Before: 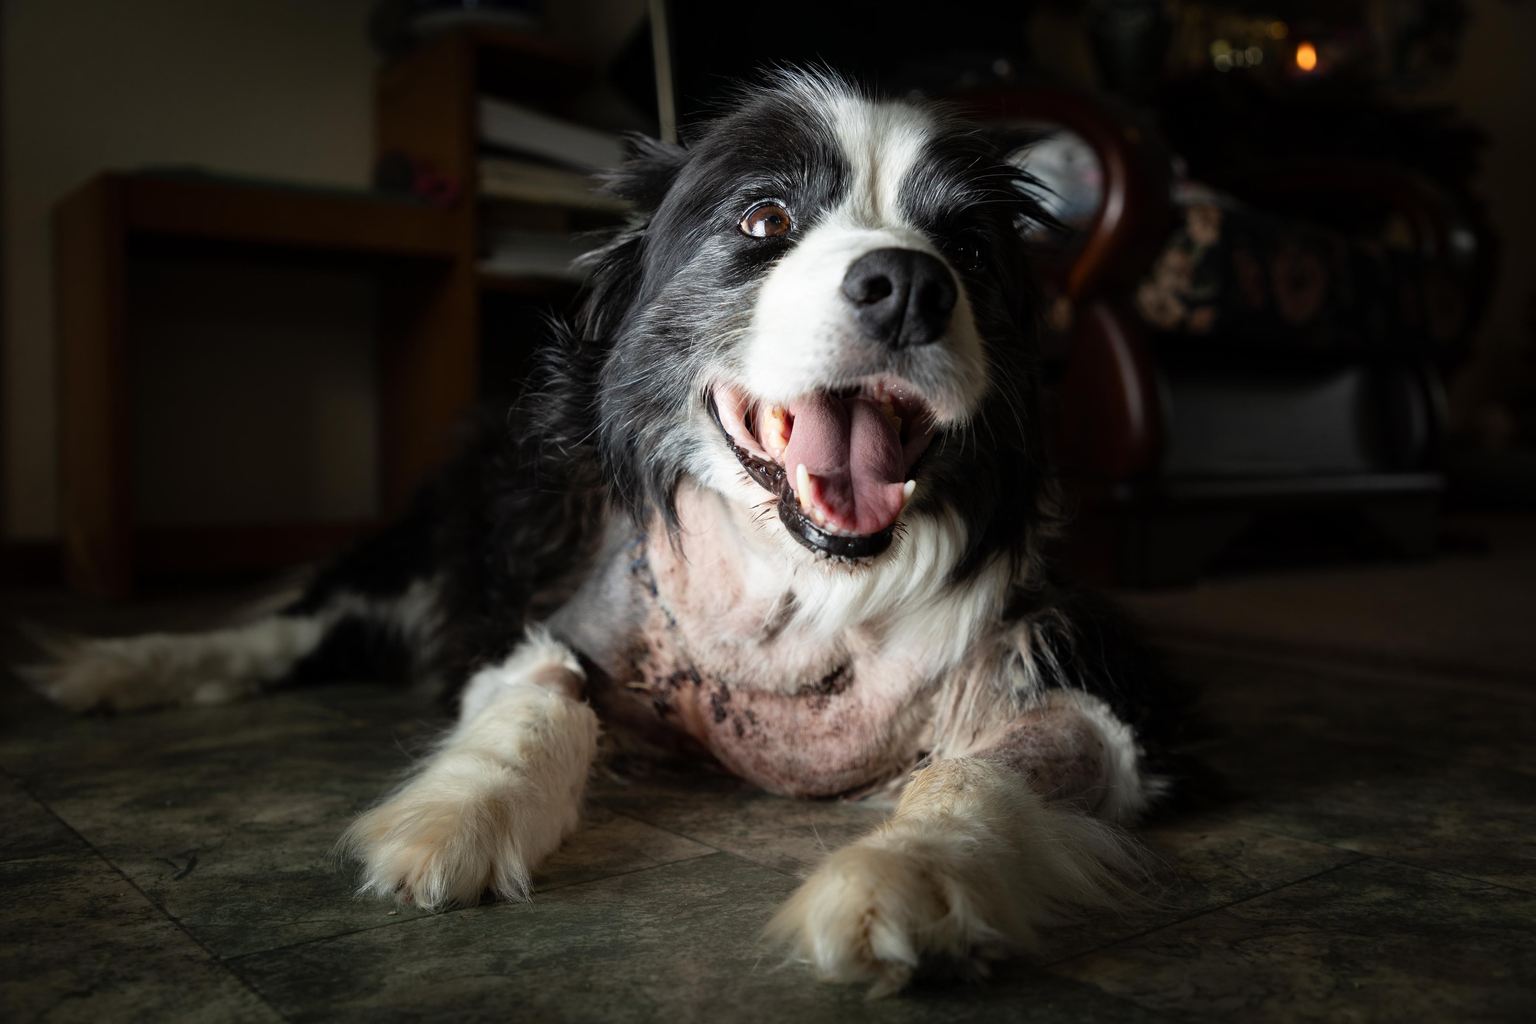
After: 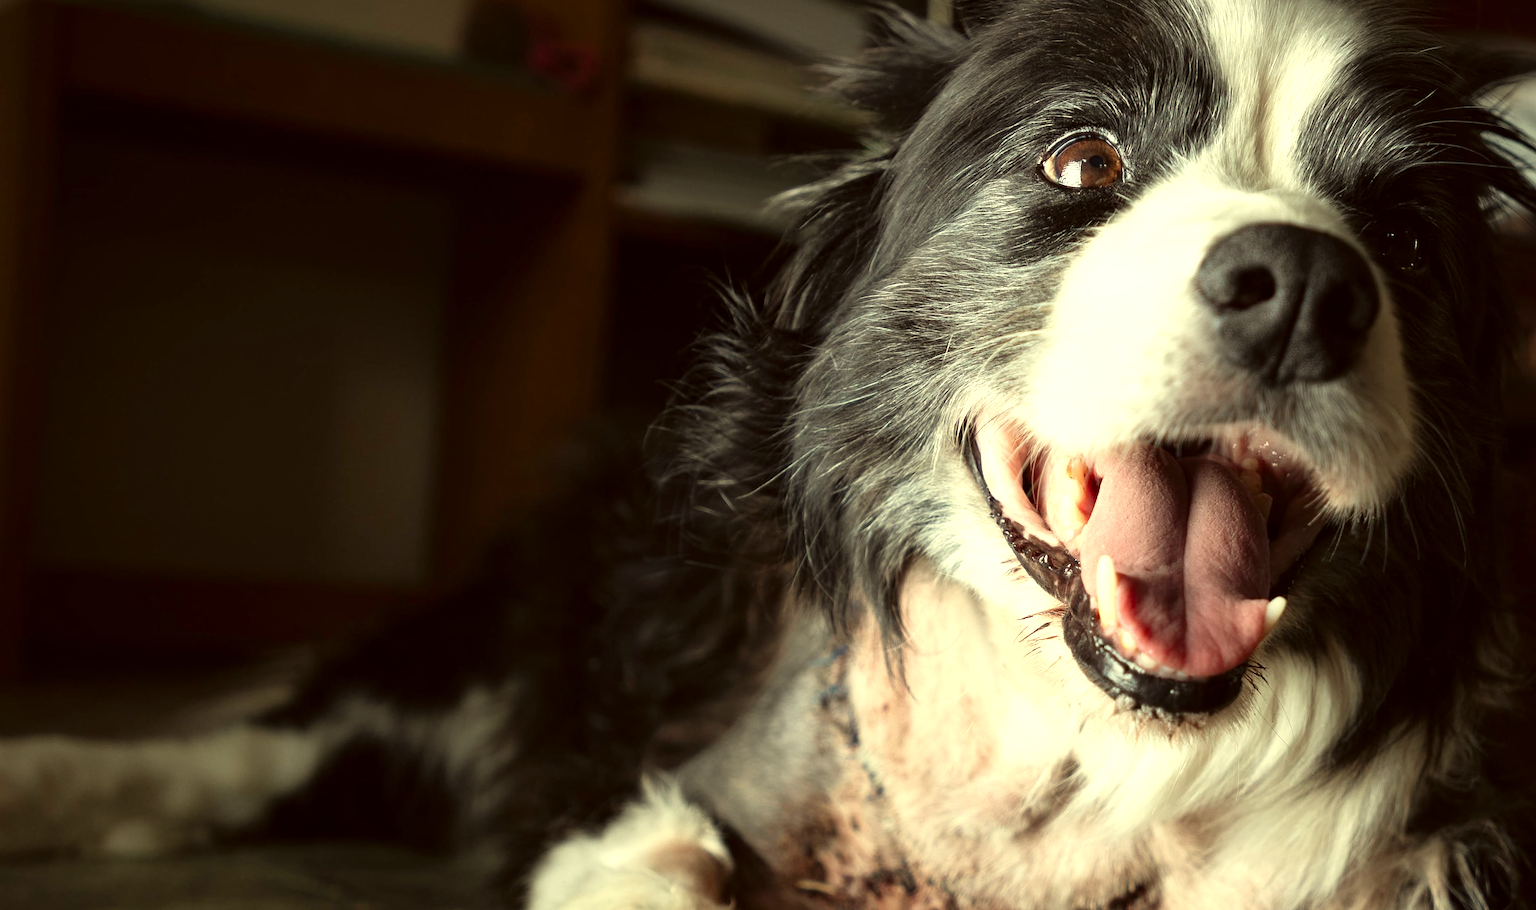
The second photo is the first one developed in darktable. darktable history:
color correction: highlights a* -4.98, highlights b* -3.76, shadows a* 3.83, shadows b* 4.08
exposure: black level correction 0, exposure 0.5 EV, compensate exposure bias true, compensate highlight preservation false
crop and rotate: angle -4.99°, left 2.122%, top 6.945%, right 27.566%, bottom 30.519%
white balance: red 1.08, blue 0.791
